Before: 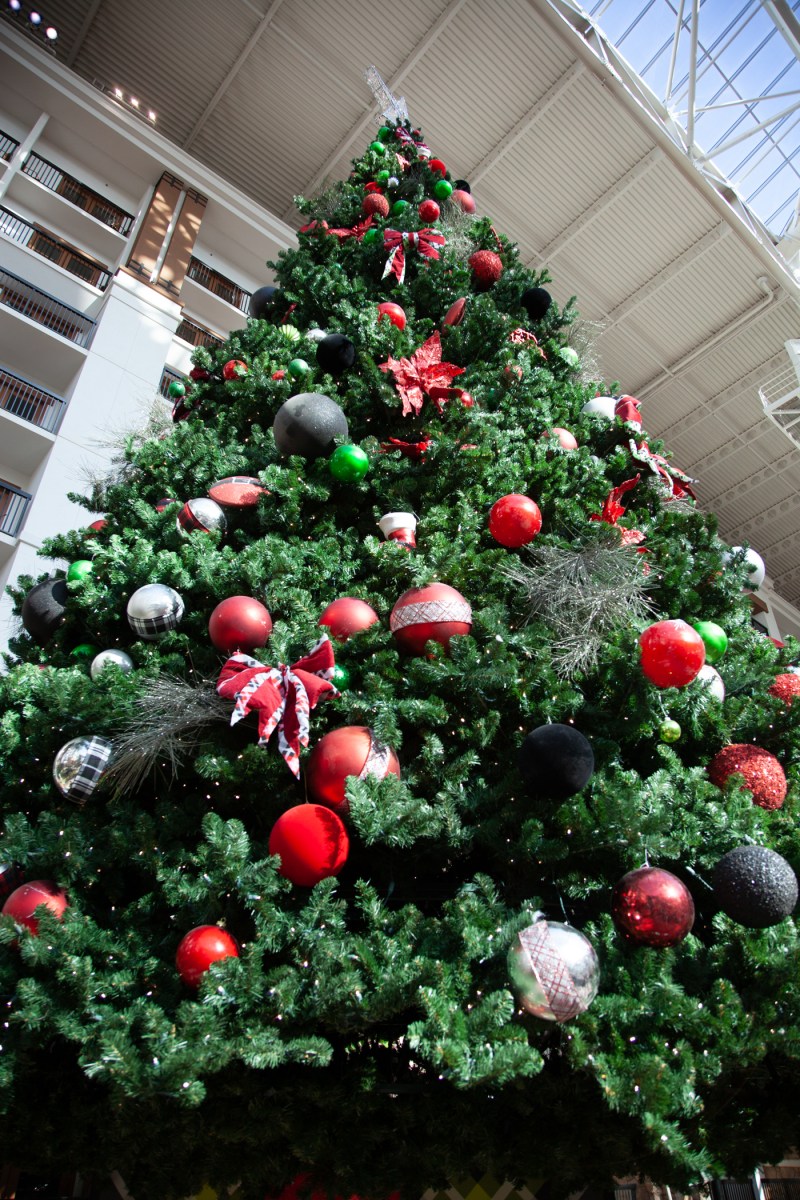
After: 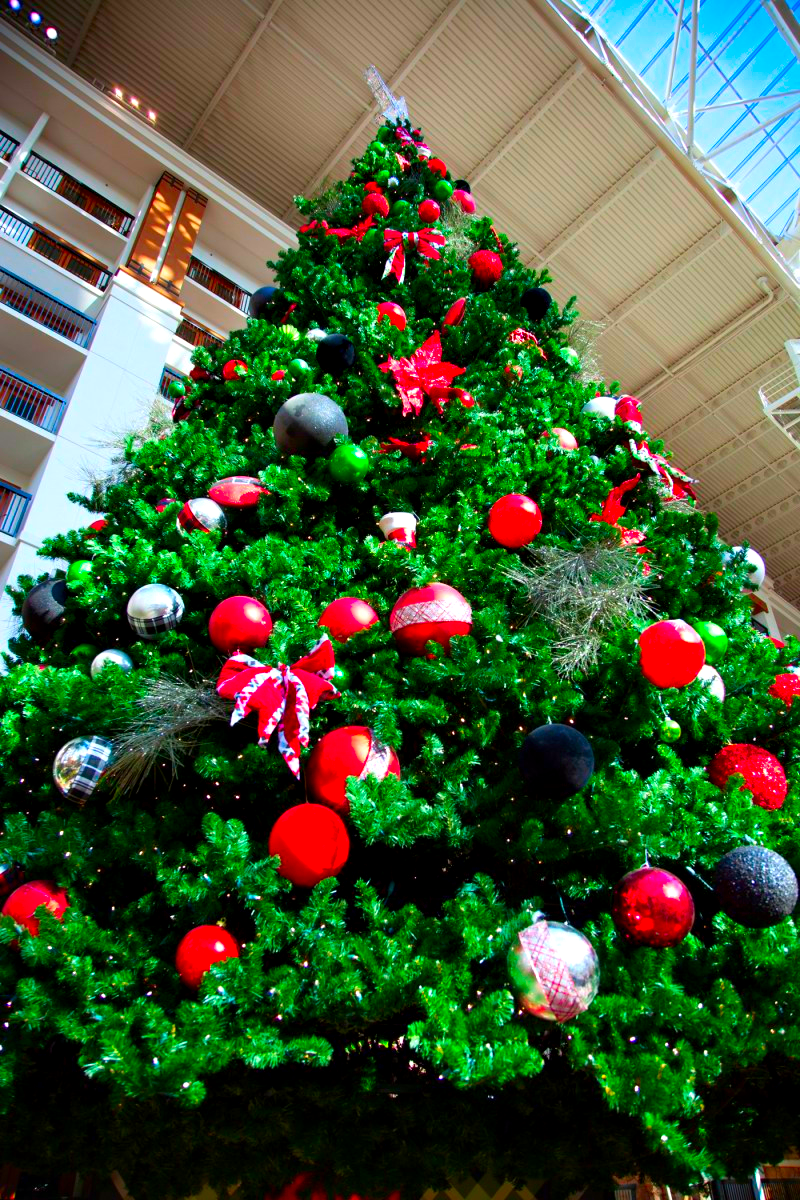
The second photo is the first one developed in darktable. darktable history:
color correction: saturation 3
contrast equalizer: octaves 7, y [[0.6 ×6], [0.55 ×6], [0 ×6], [0 ×6], [0 ×6]], mix 0.3
